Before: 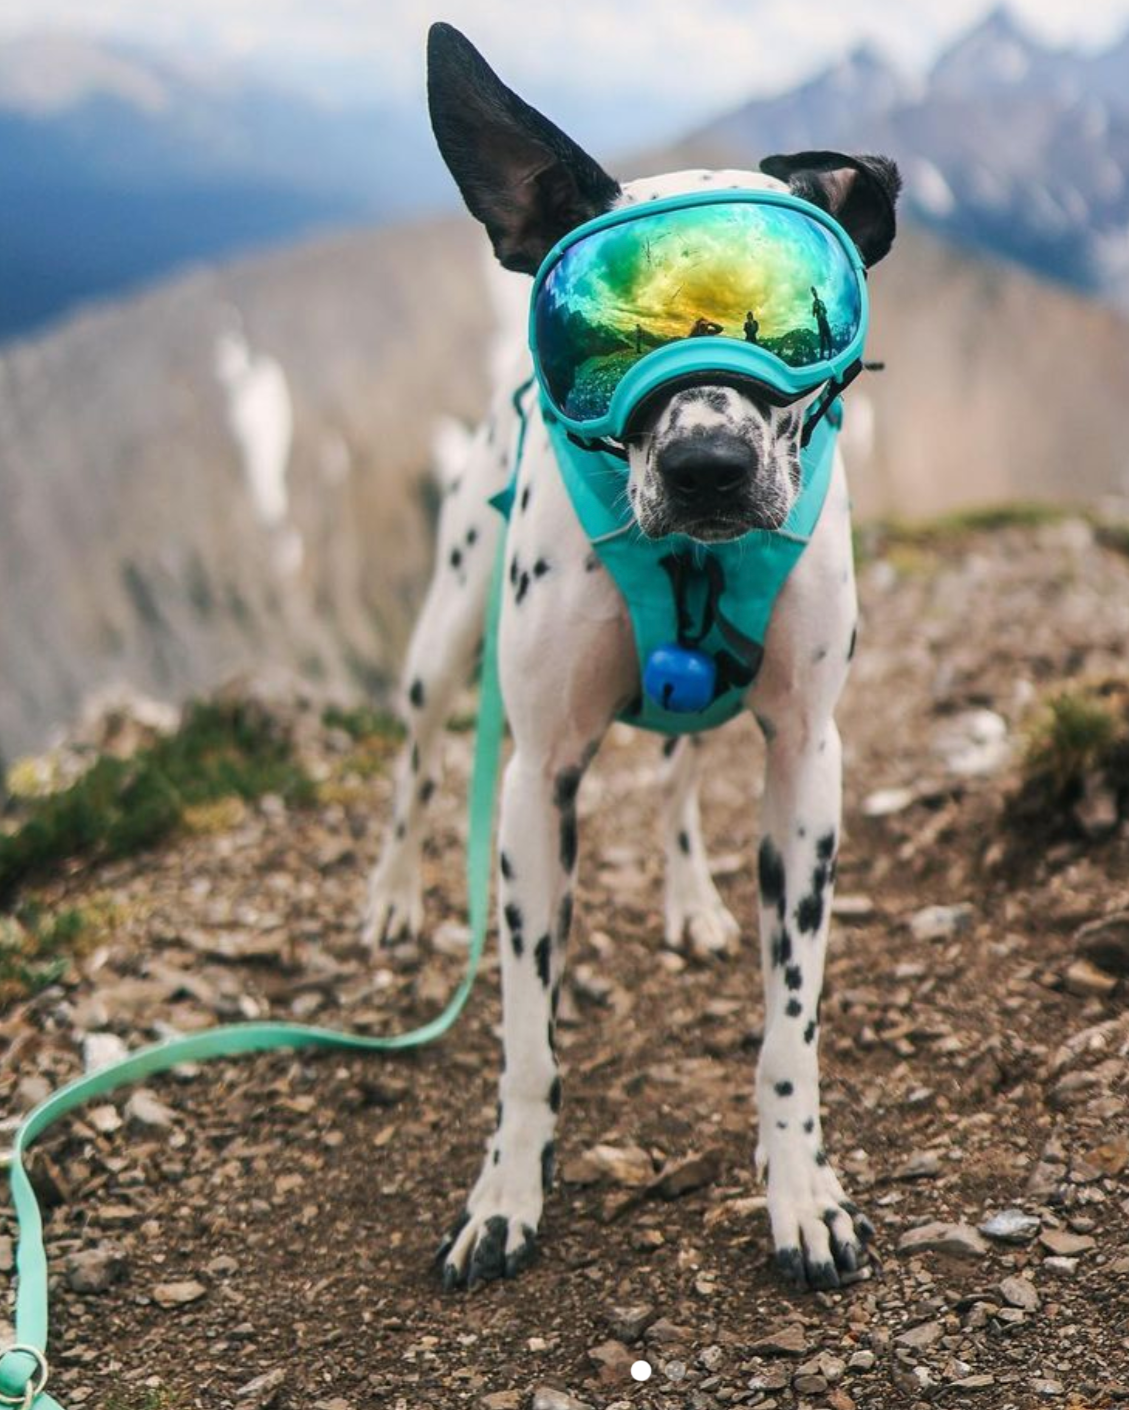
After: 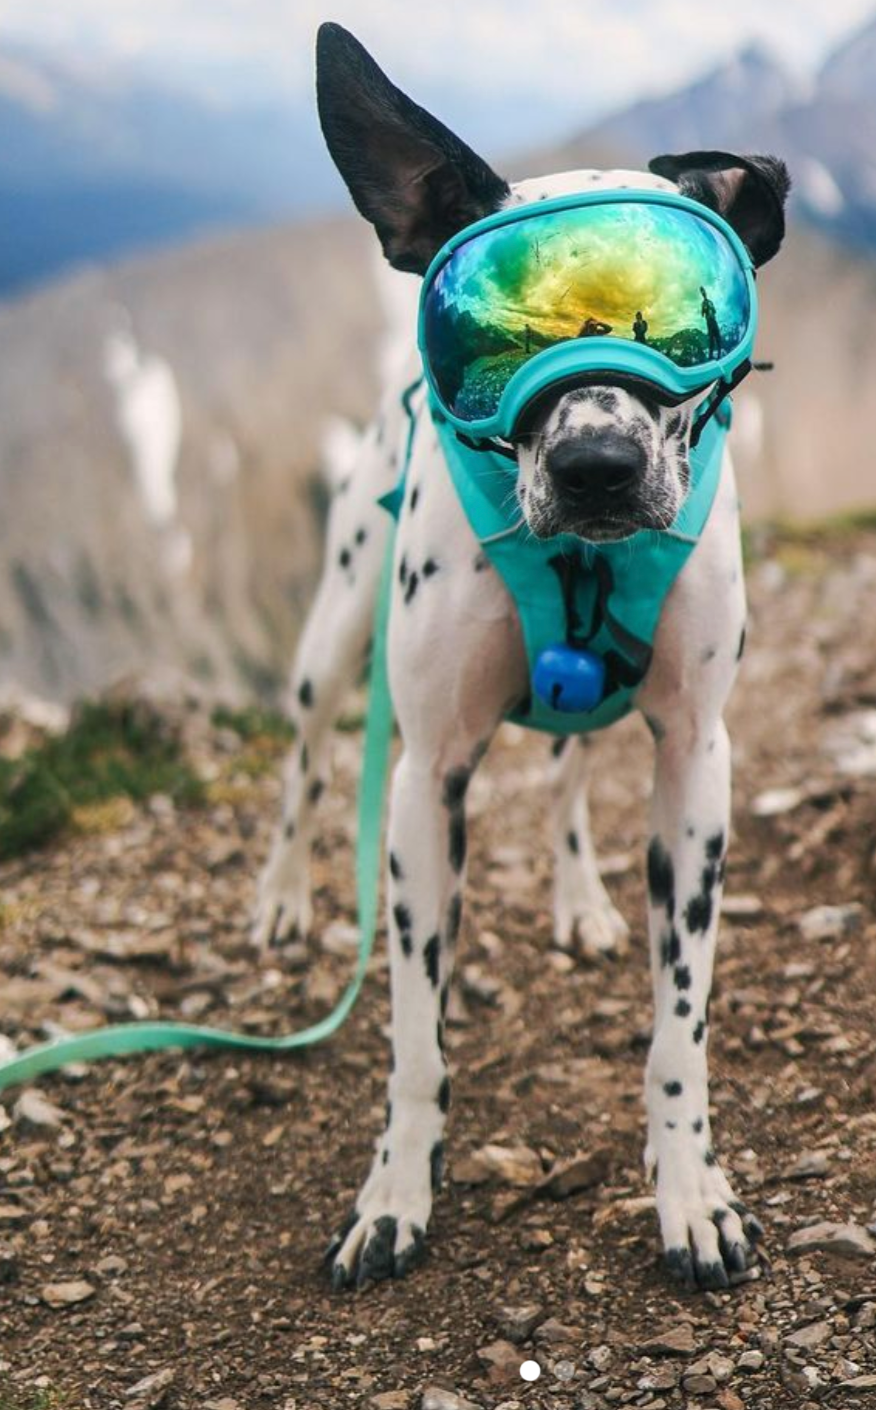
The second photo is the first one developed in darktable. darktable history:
crop: left 9.895%, right 12.443%
tone equalizer: edges refinement/feathering 500, mask exposure compensation -1.57 EV, preserve details no
